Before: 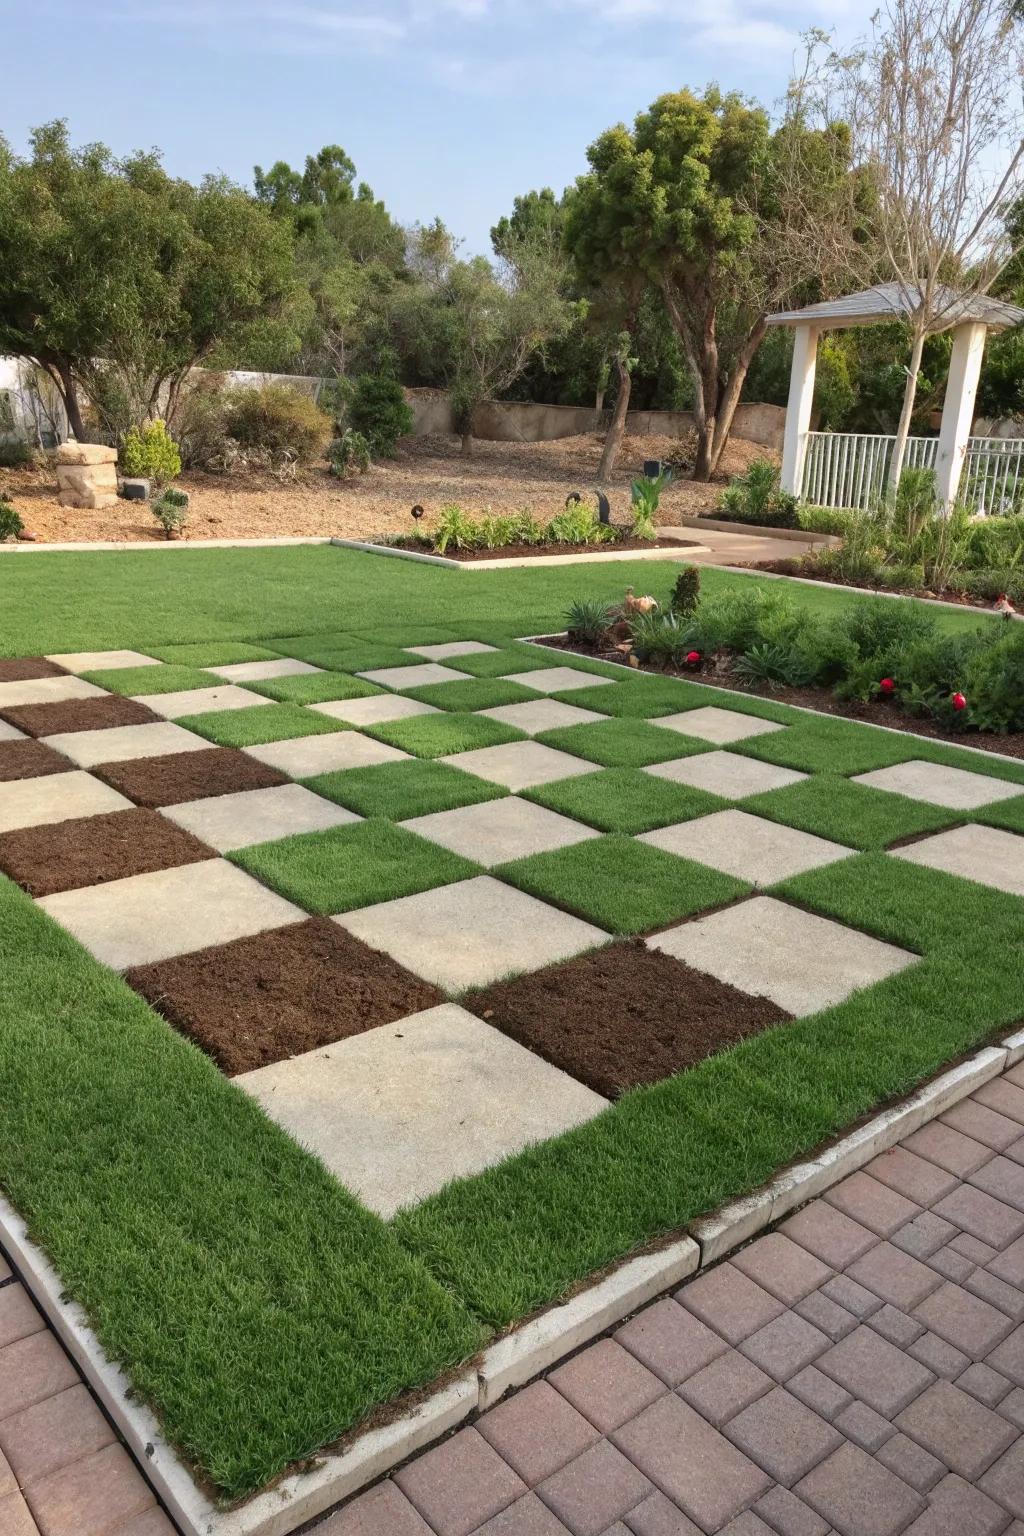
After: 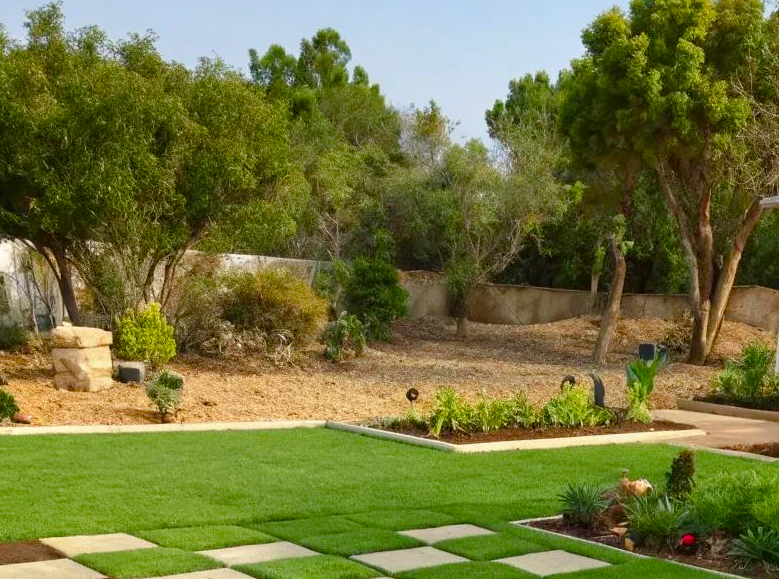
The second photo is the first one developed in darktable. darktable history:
color balance rgb: highlights gain › chroma 2.039%, highlights gain › hue 292.26°, perceptual saturation grading › global saturation 20%, perceptual saturation grading › highlights -14.415%, perceptual saturation grading › shadows 49.659%, global vibrance 14.79%
color correction: highlights a* -5.88, highlights b* 10.87
crop: left 0.548%, top 7.632%, right 23.285%, bottom 54.648%
